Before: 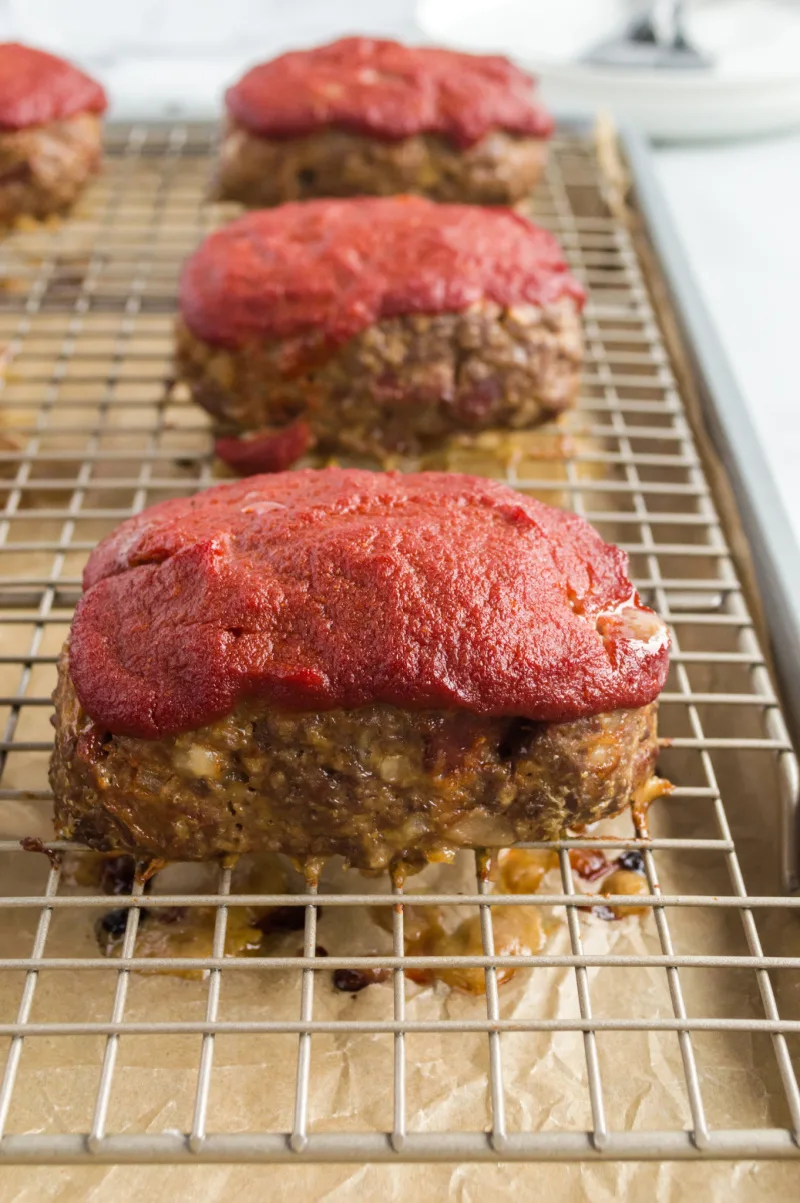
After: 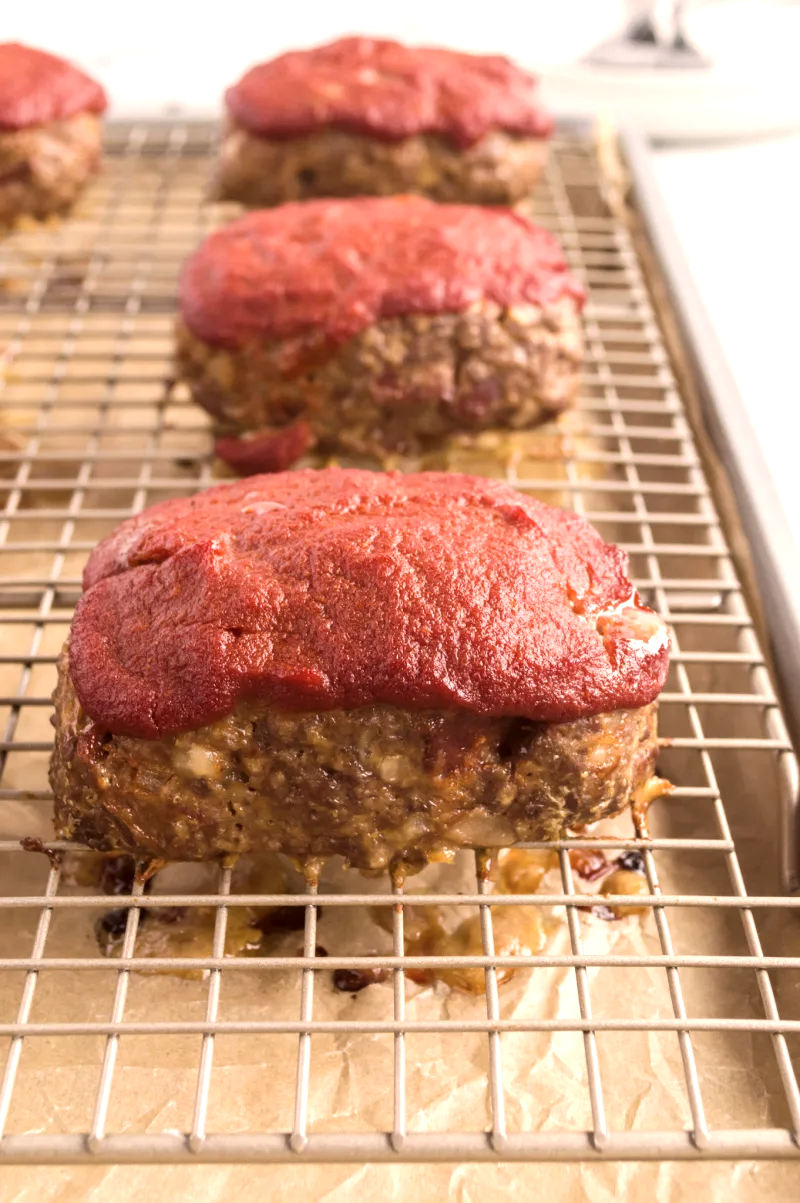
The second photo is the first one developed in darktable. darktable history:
exposure: black level correction 0, exposure 0.498 EV, compensate highlight preservation false
color correction: highlights a* 10.26, highlights b* 9.76, shadows a* 8.97, shadows b* 7.71, saturation 0.786
